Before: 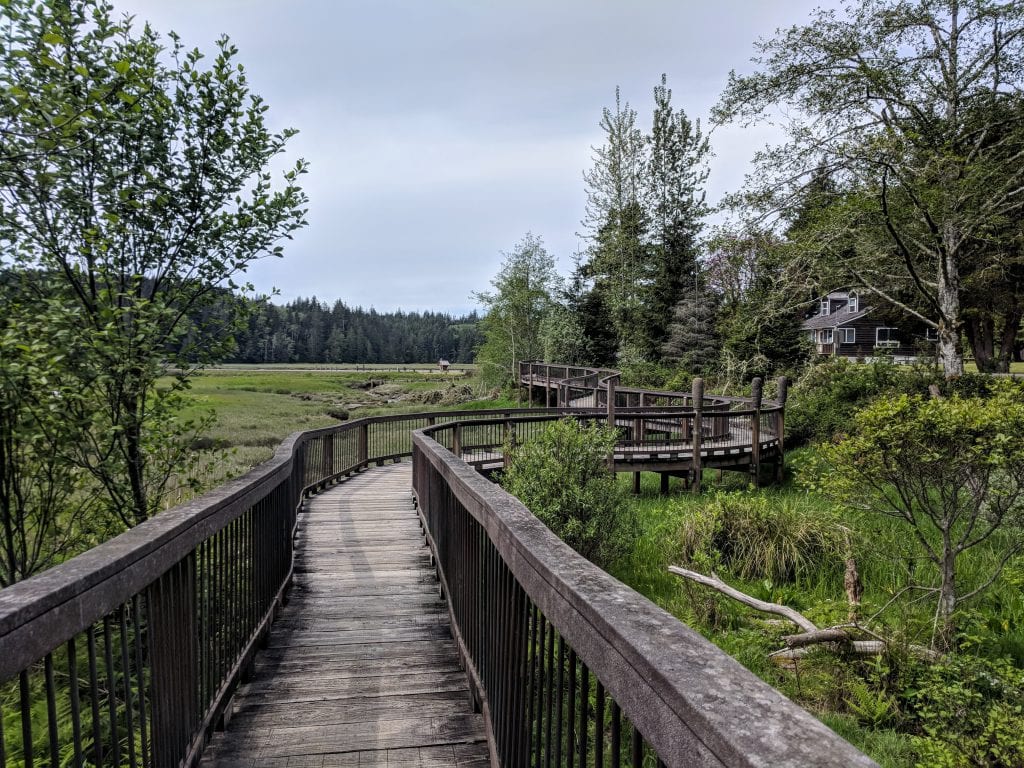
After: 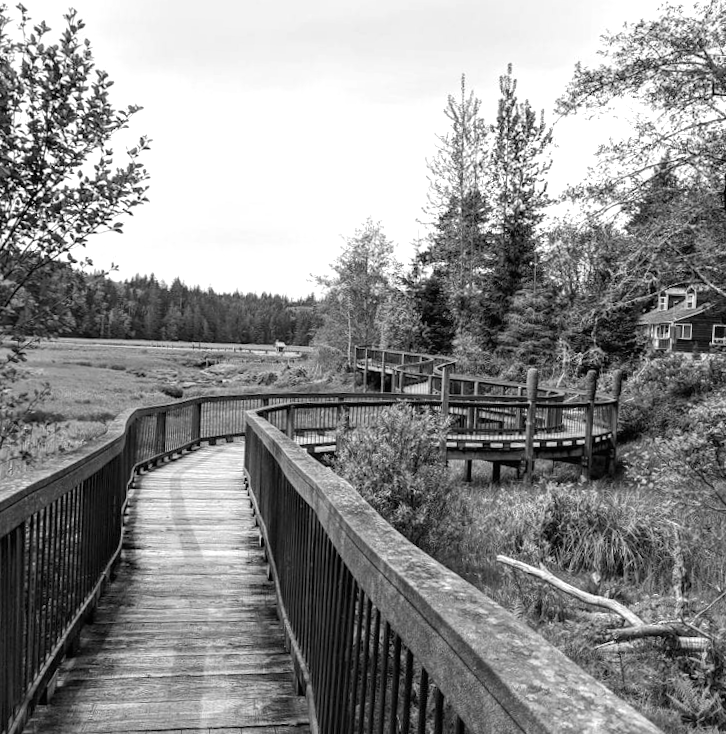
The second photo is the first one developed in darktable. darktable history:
crop and rotate: angle -3.27°, left 14.277%, top 0.028%, right 10.766%, bottom 0.028%
exposure: black level correction 0, exposure 0.7 EV, compensate exposure bias true, compensate highlight preservation false
rotate and perspective: rotation -1.24°, automatic cropping off
monochrome: on, module defaults
